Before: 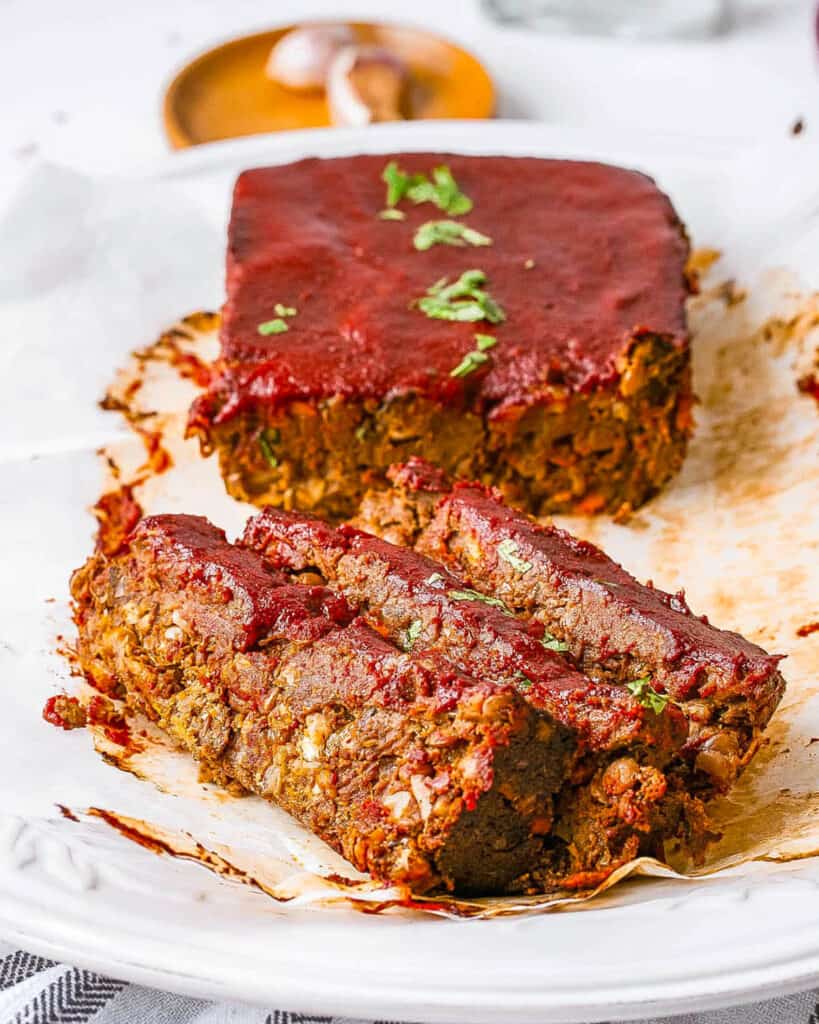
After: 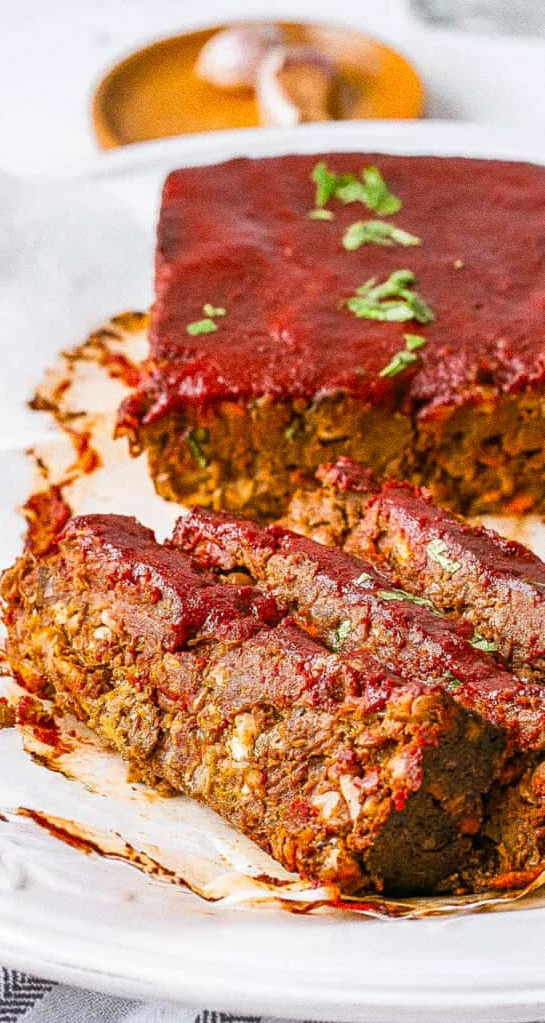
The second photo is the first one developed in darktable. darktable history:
crop and rotate: left 8.786%, right 24.548%
grain: coarseness 8.68 ISO, strength 31.94%
